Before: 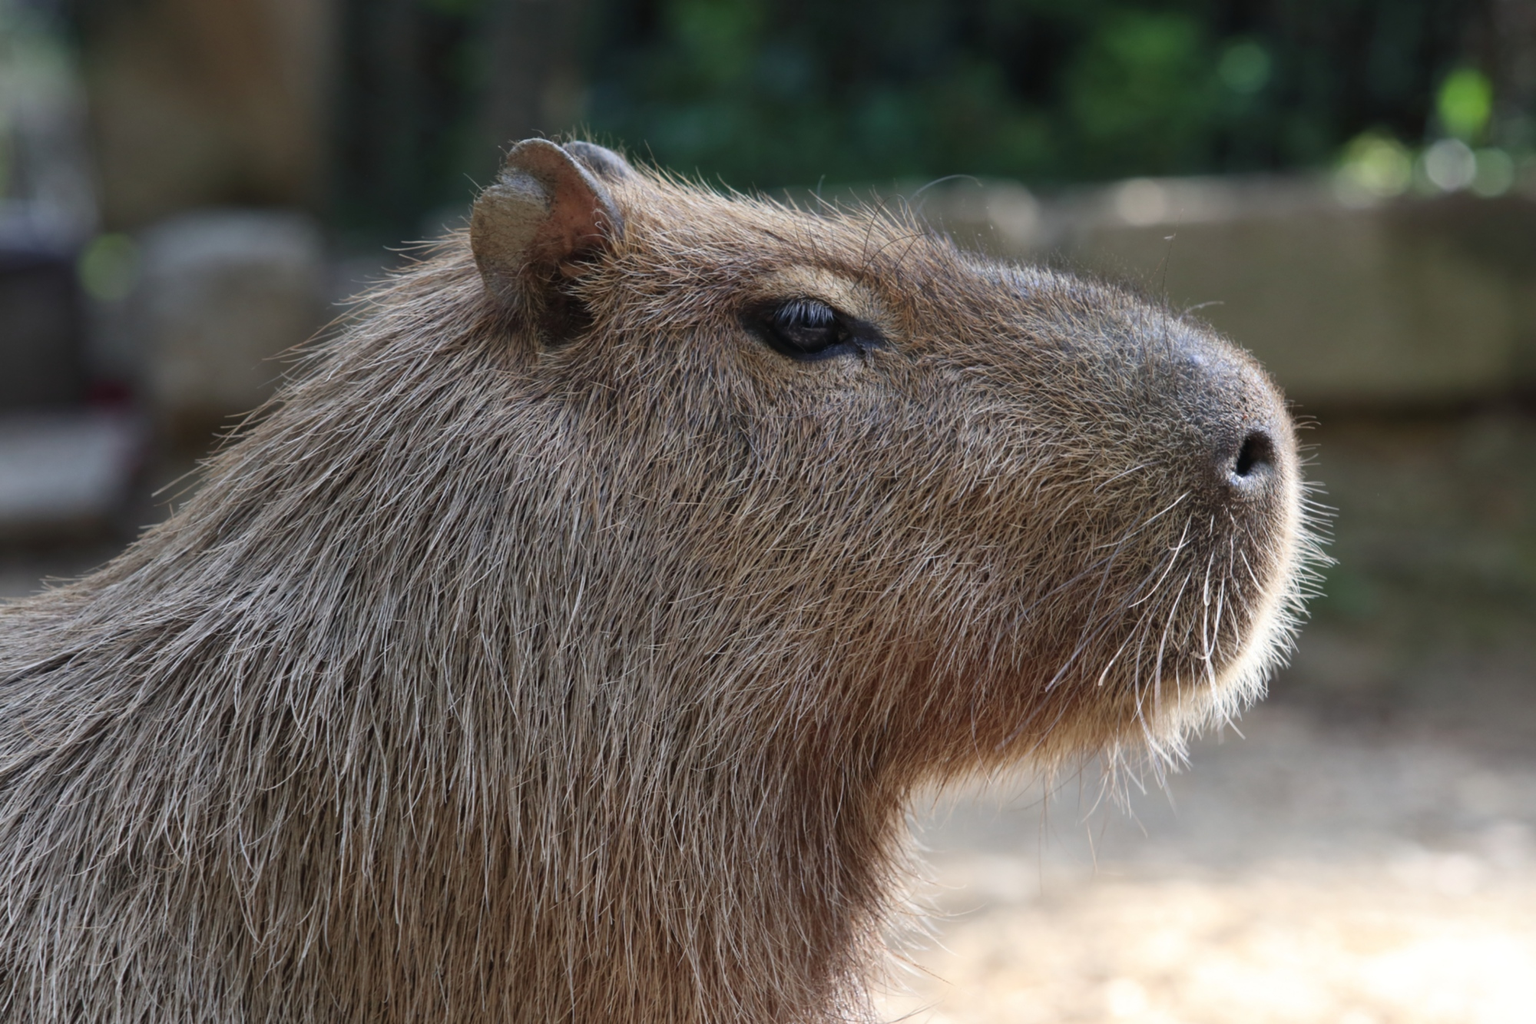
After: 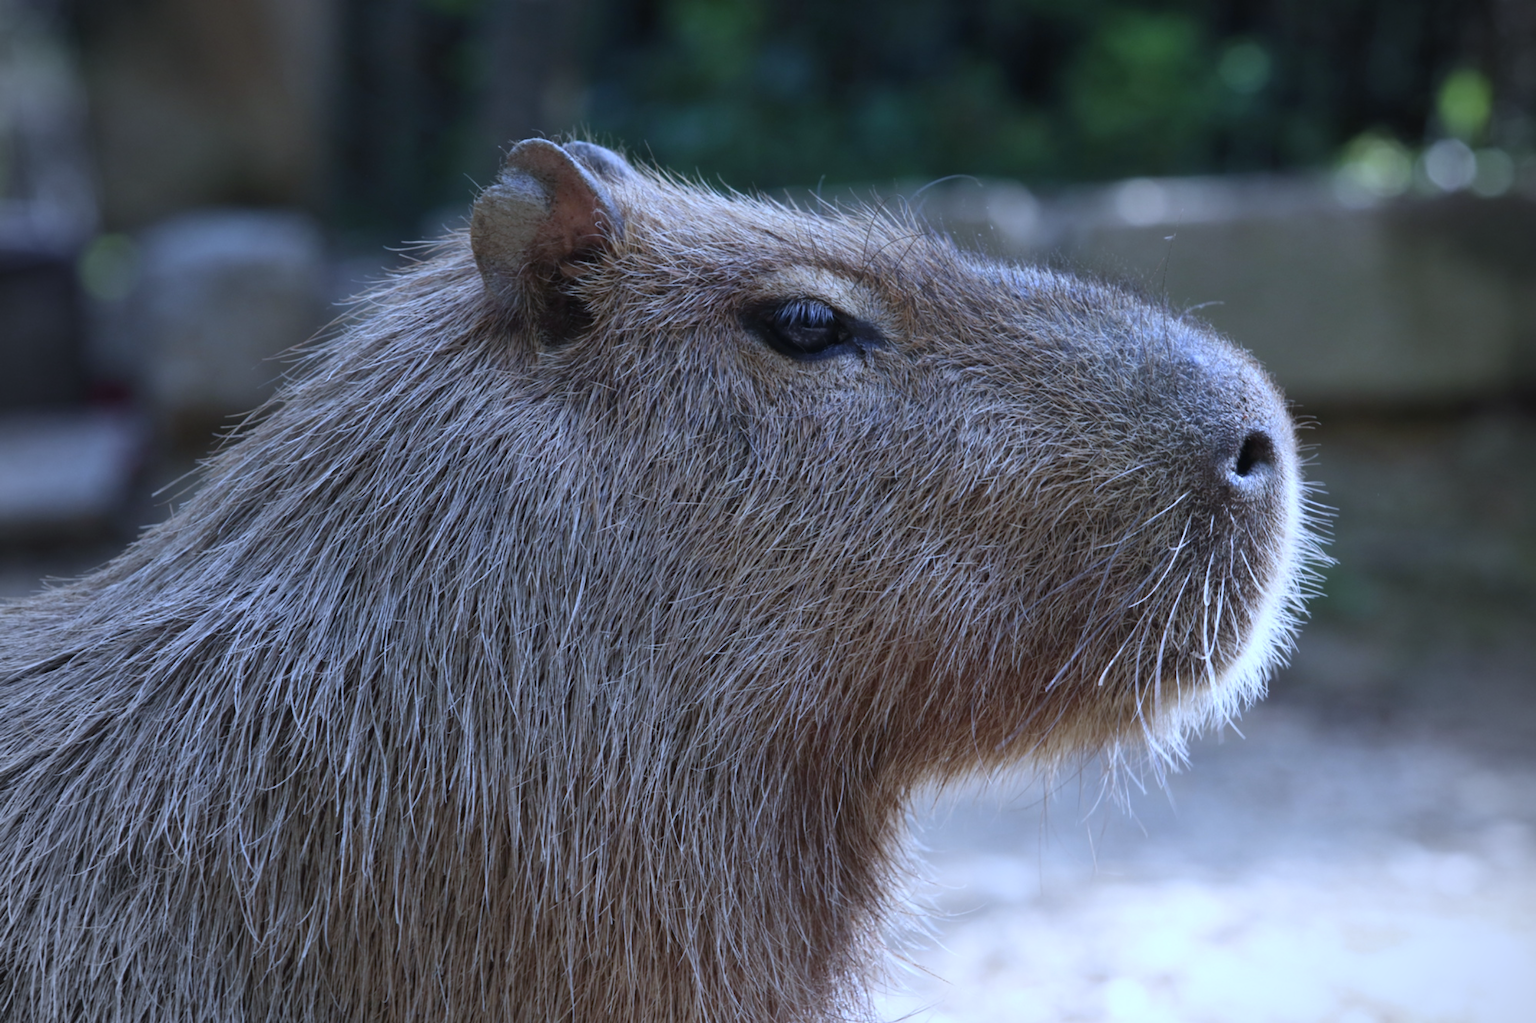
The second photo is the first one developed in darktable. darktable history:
white balance: red 0.871, blue 1.249
exposure: compensate highlight preservation false
vignetting: on, module defaults
shadows and highlights: radius 334.93, shadows 63.48, highlights 6.06, compress 87.7%, highlights color adjustment 39.73%, soften with gaussian
